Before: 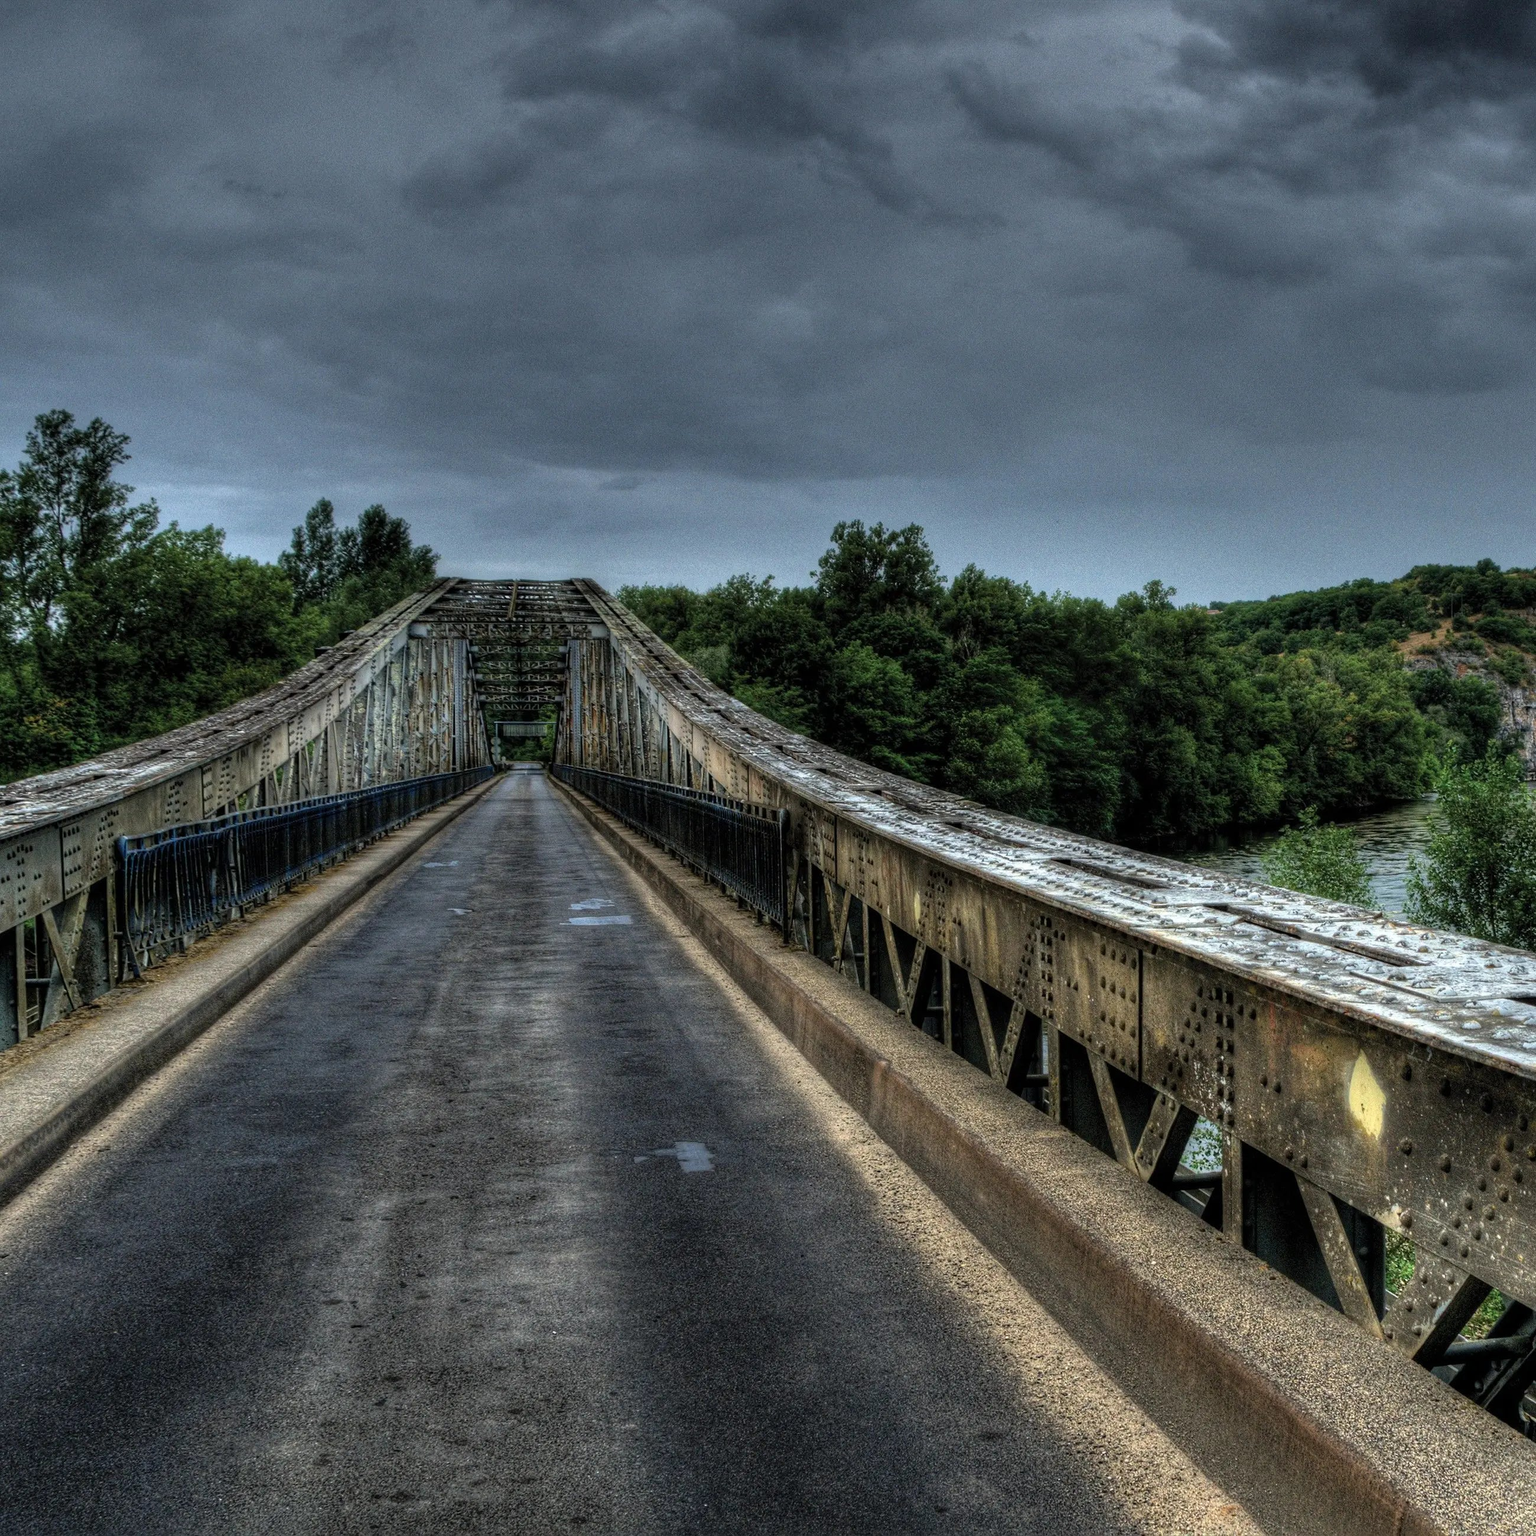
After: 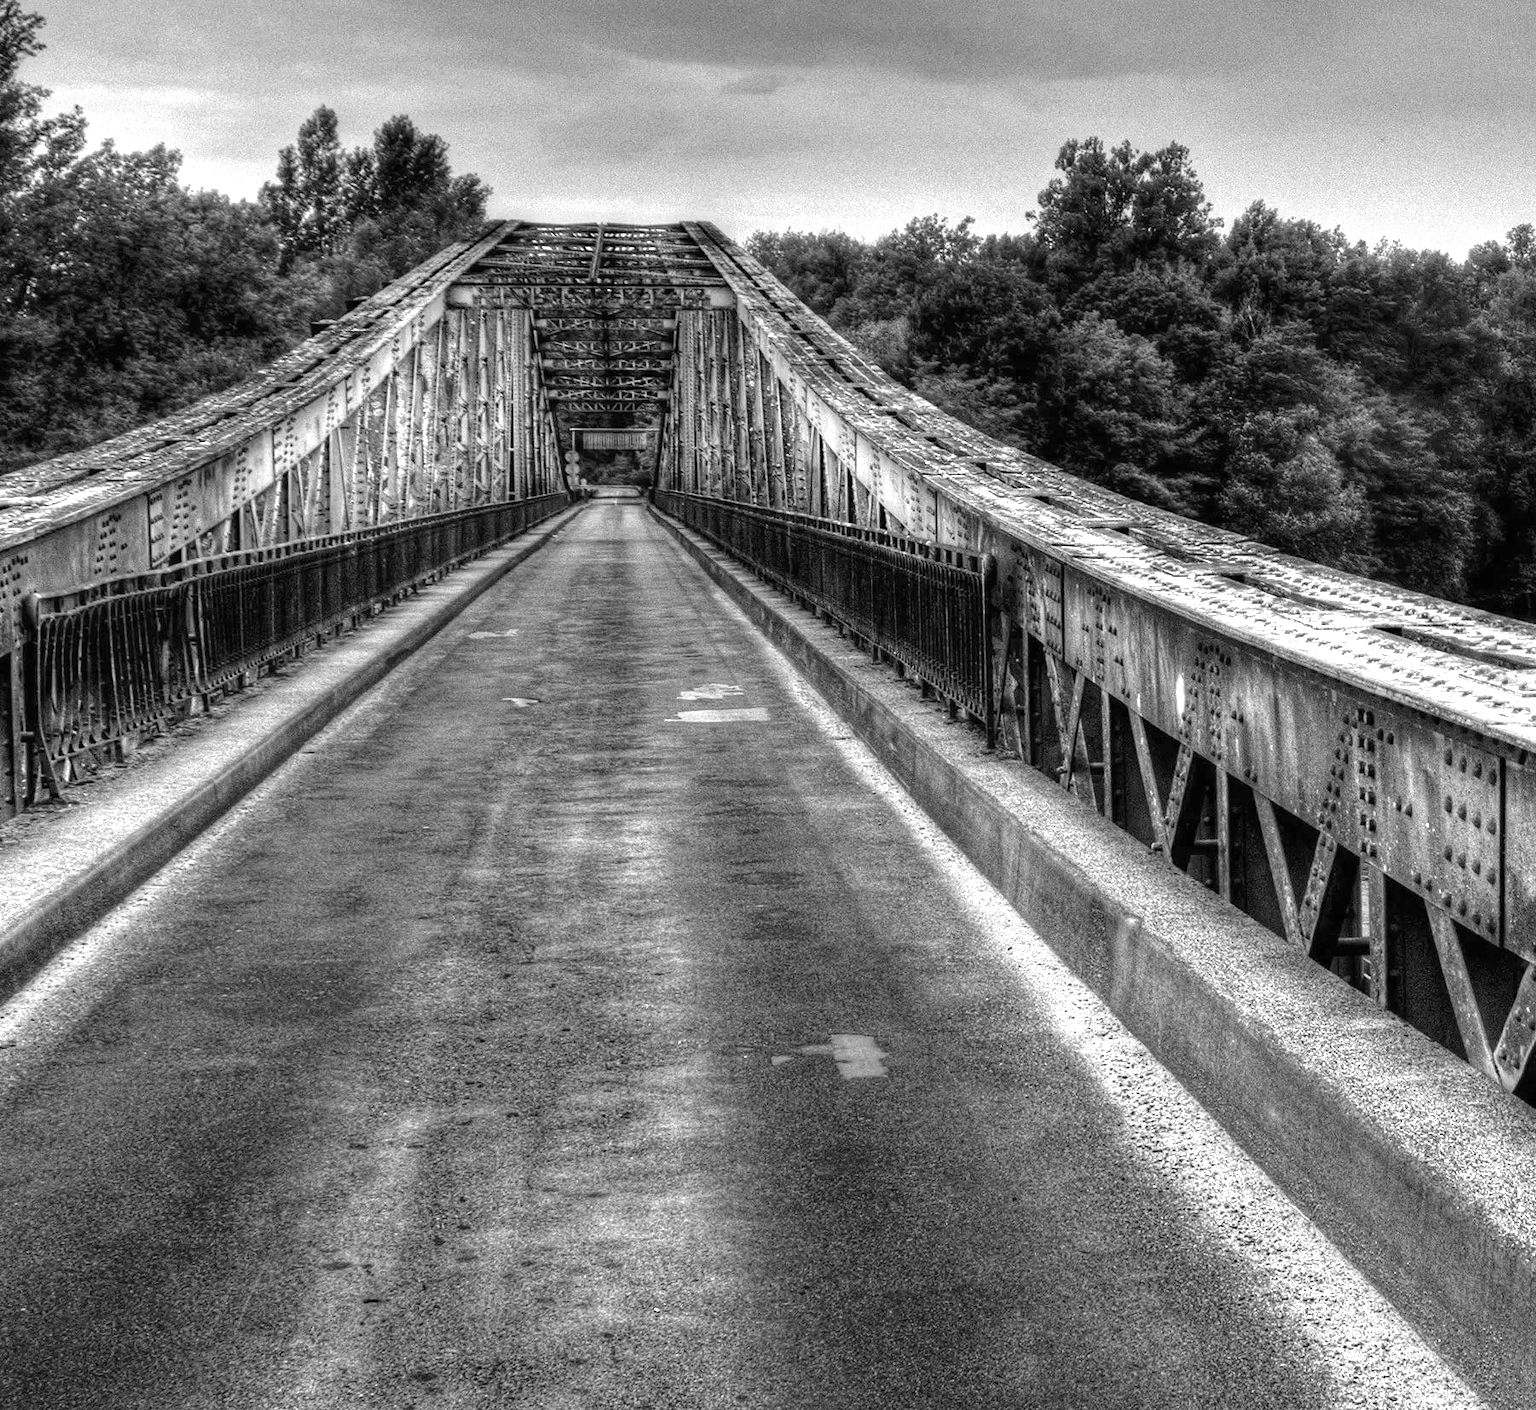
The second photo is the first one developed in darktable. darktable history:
exposure: black level correction 0, exposure 1.3 EV, compensate exposure bias true, compensate highlight preservation false
monochrome: a -6.99, b 35.61, size 1.4
crop: left 6.488%, top 27.668%, right 24.183%, bottom 8.656%
color correction: highlights a* -1.43, highlights b* 10.12, shadows a* 0.395, shadows b* 19.35
